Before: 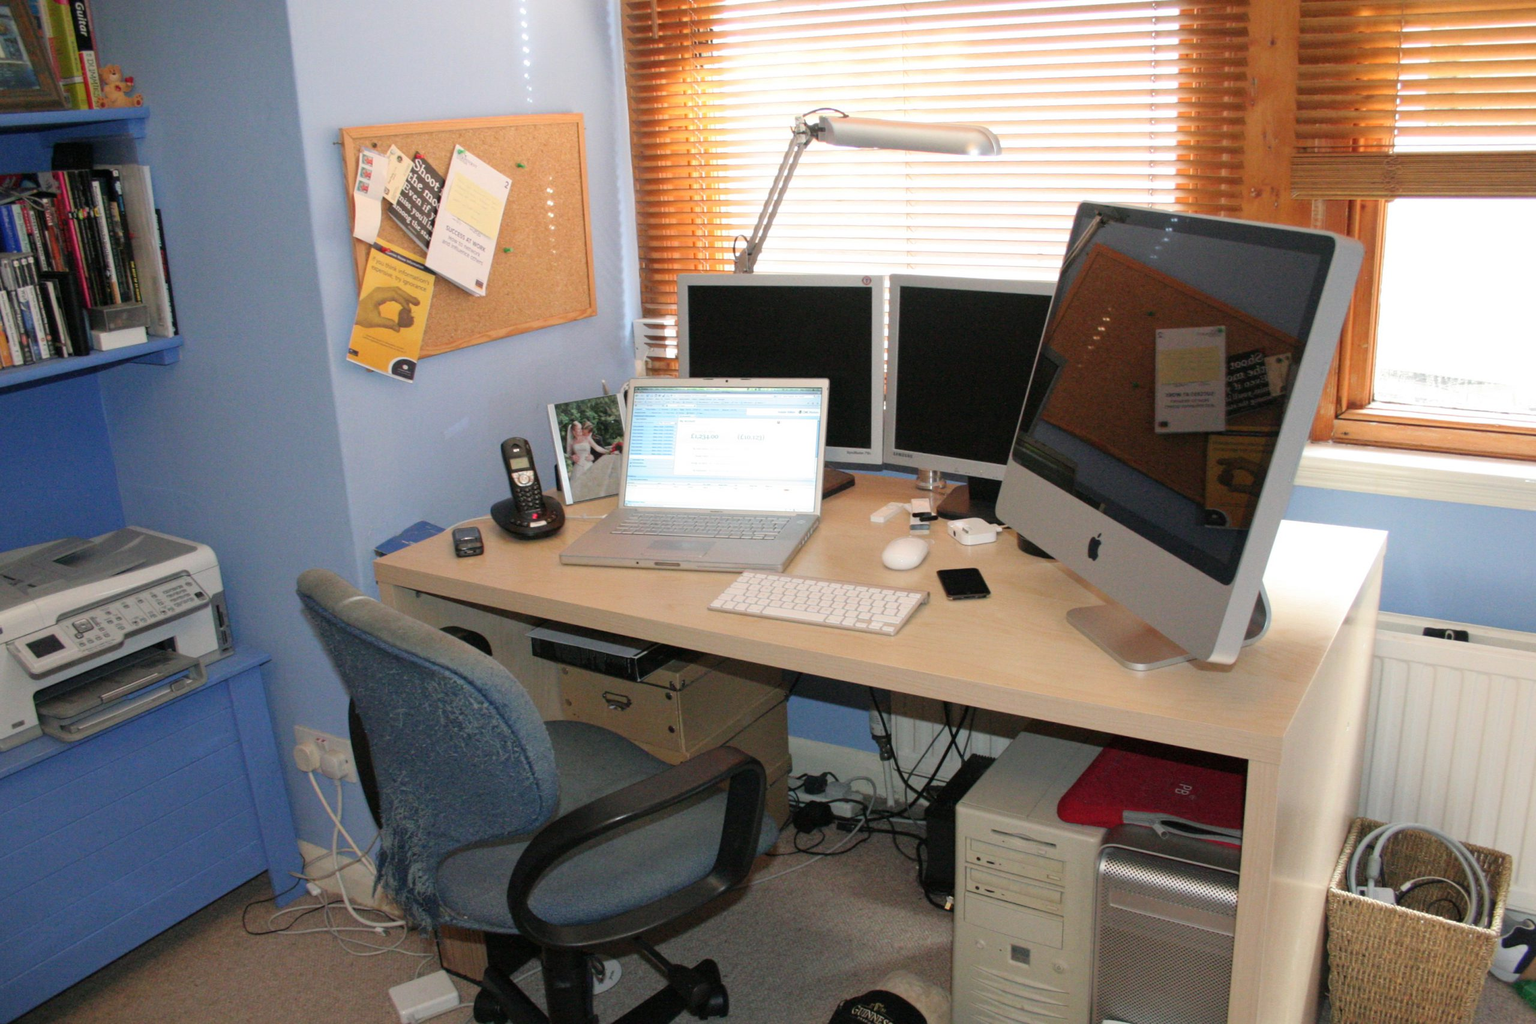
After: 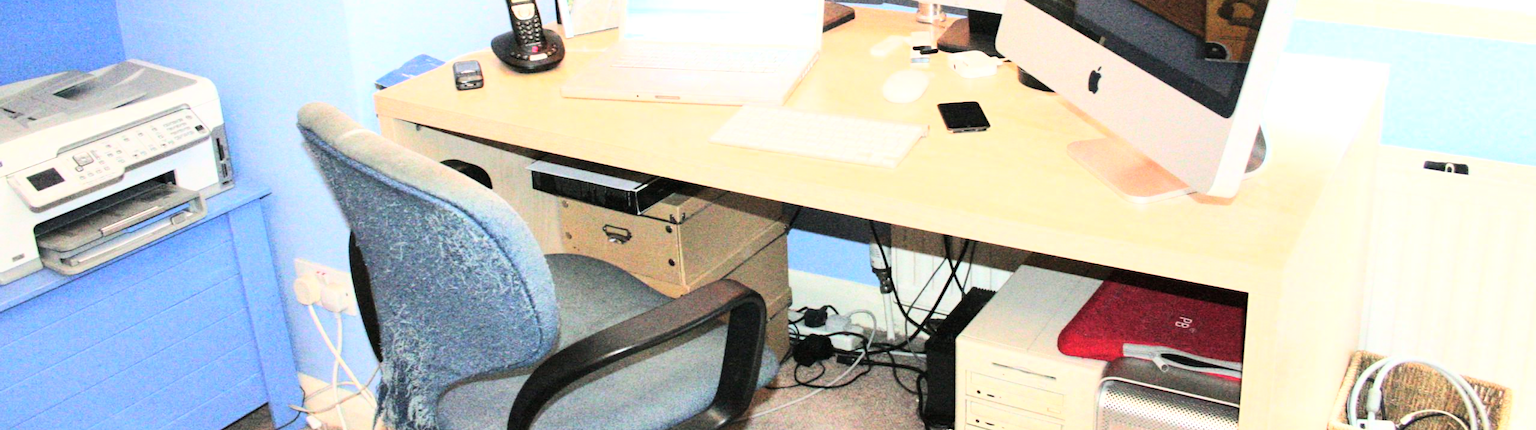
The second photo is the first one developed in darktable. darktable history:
base curve: curves: ch0 [(0, 0) (0.007, 0.004) (0.027, 0.03) (0.046, 0.07) (0.207, 0.54) (0.442, 0.872) (0.673, 0.972) (1, 1)]
crop: top 45.611%, bottom 12.245%
exposure: black level correction 0, exposure 1.105 EV, compensate highlight preservation false
